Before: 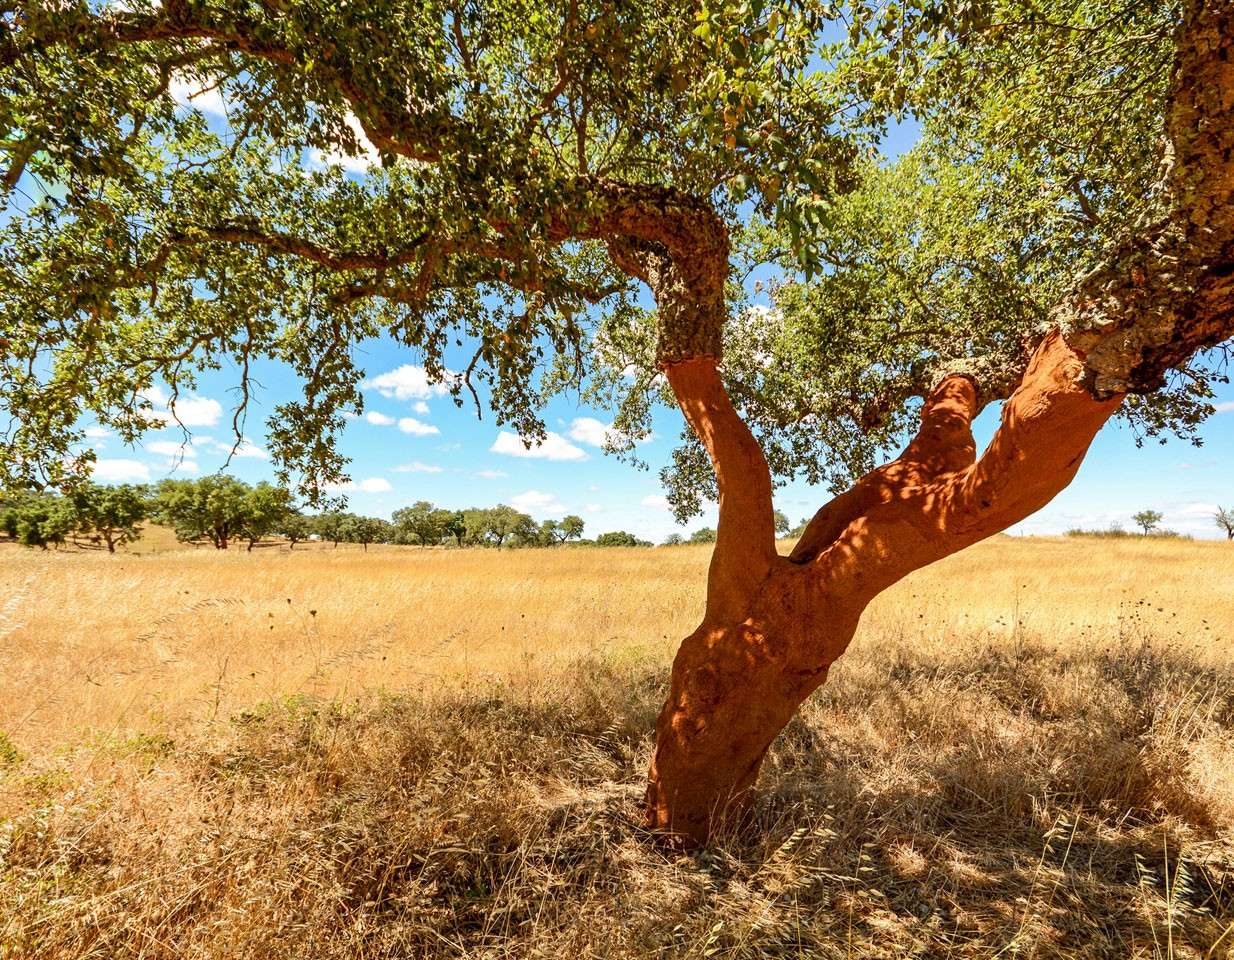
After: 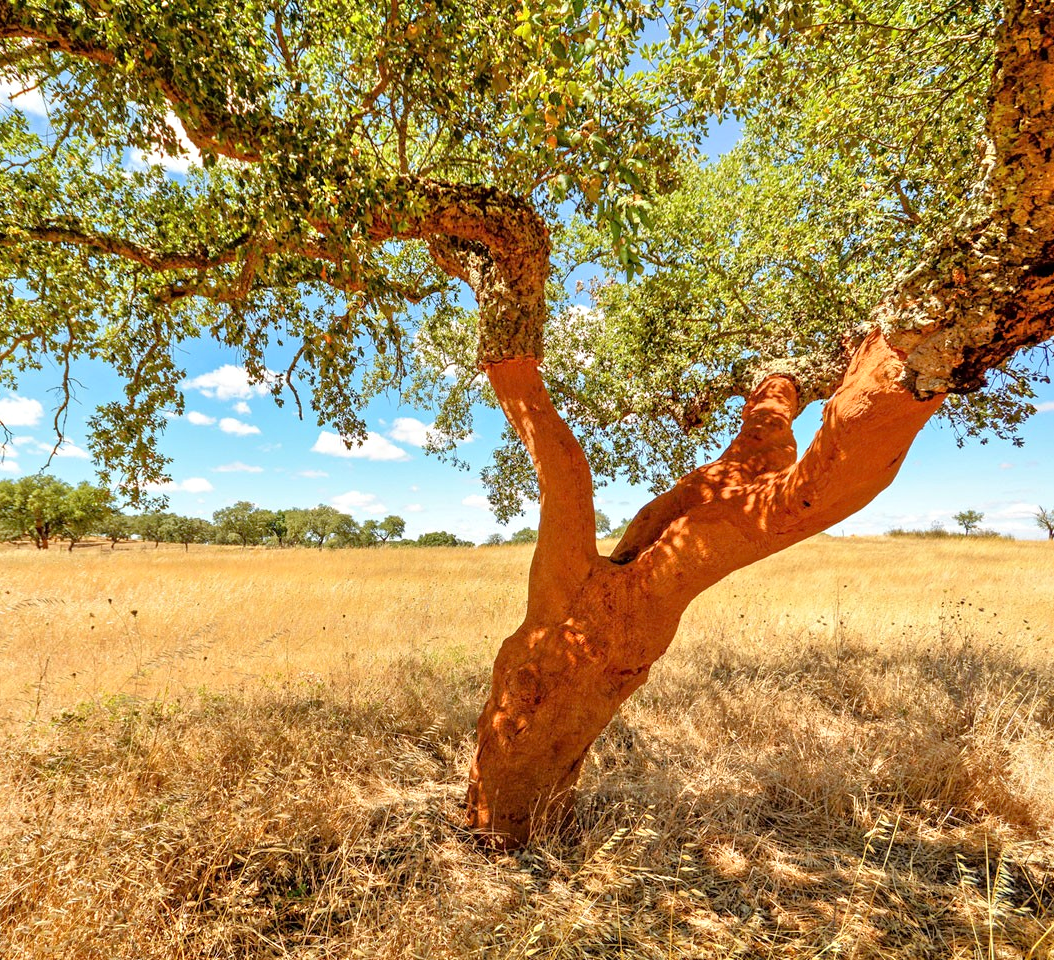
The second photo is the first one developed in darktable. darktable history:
crop and rotate: left 14.584%
tone equalizer: -7 EV 0.15 EV, -6 EV 0.6 EV, -5 EV 1.15 EV, -4 EV 1.33 EV, -3 EV 1.15 EV, -2 EV 0.6 EV, -1 EV 0.15 EV, mask exposure compensation -0.5 EV
